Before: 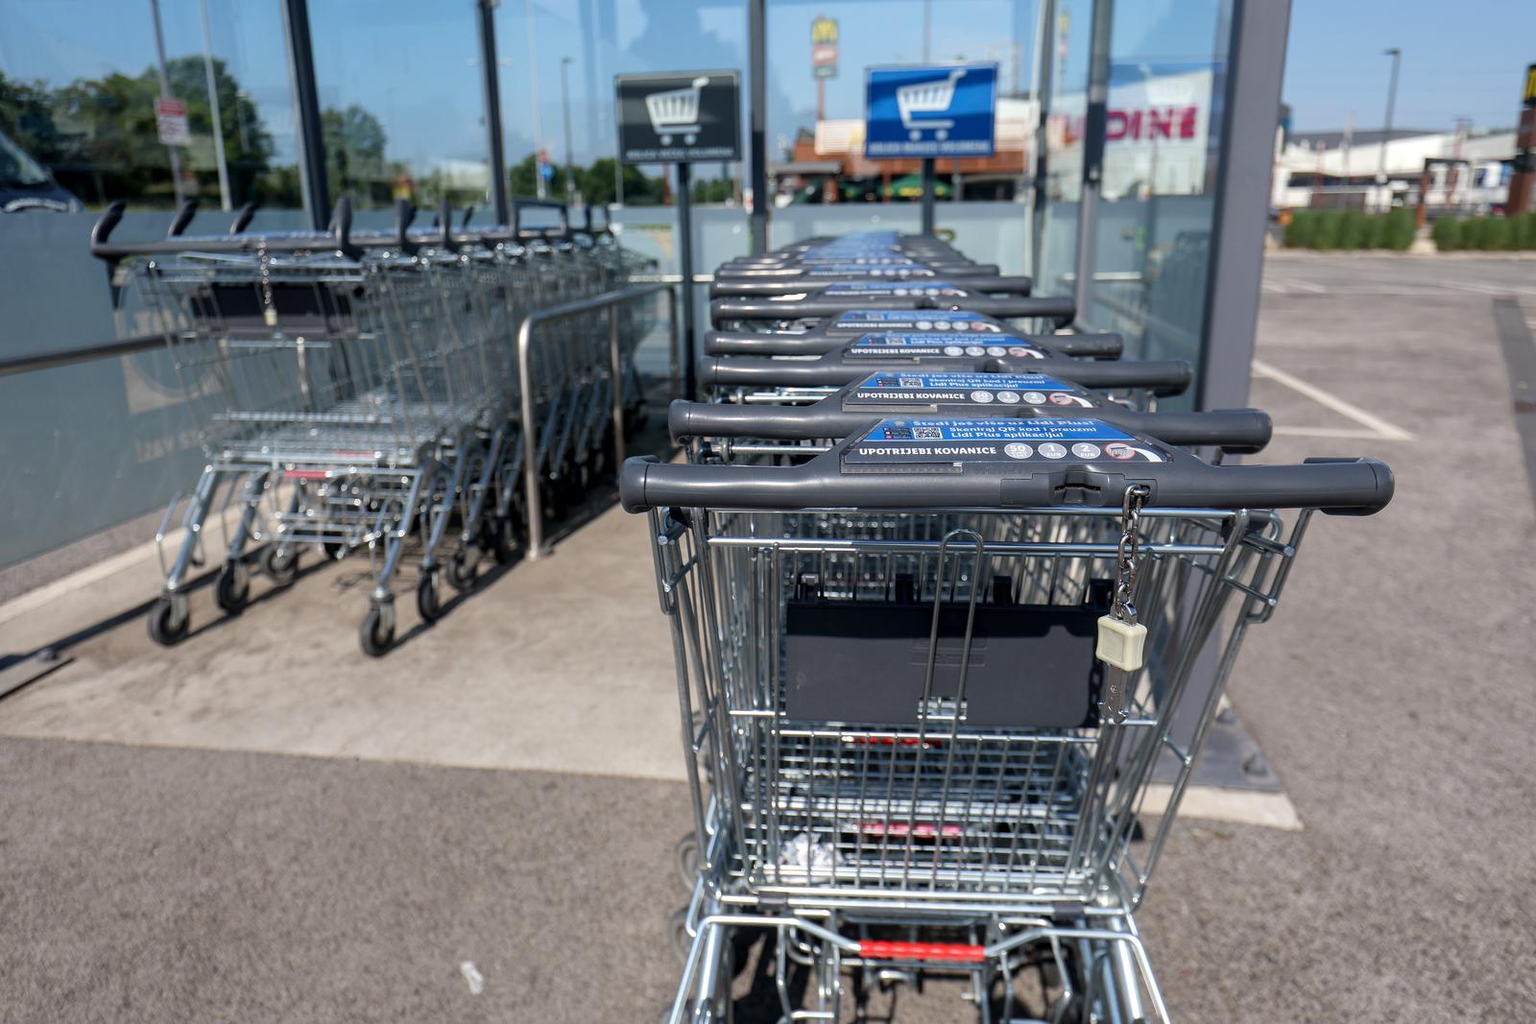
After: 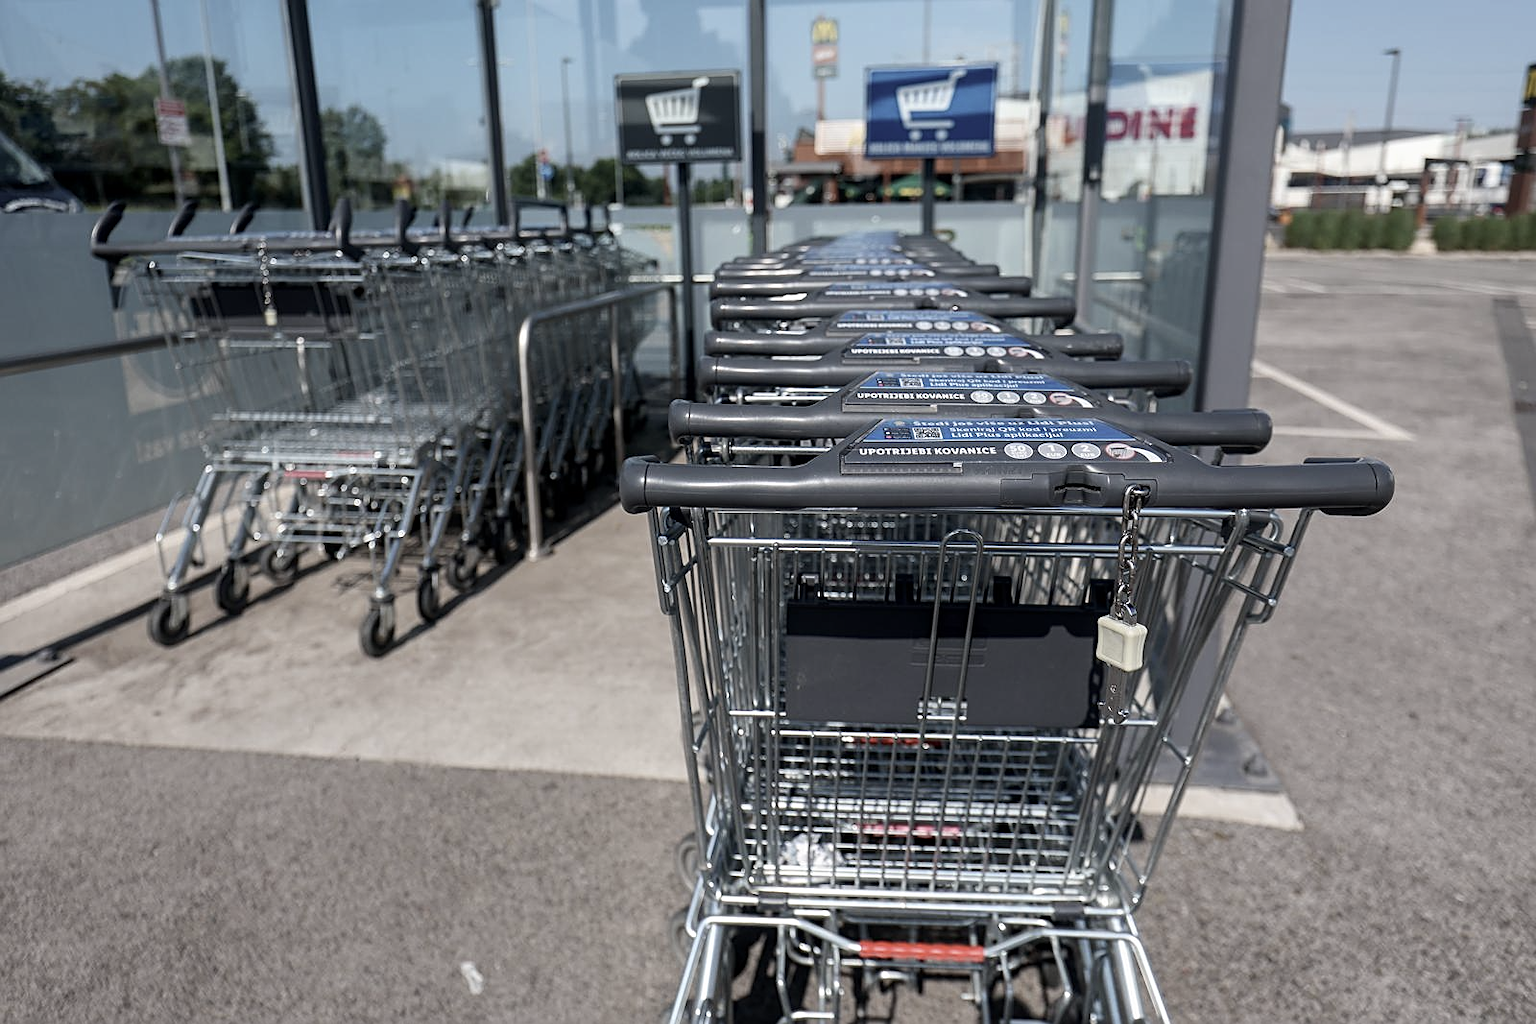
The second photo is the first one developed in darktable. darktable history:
sharpen: on, module defaults
exposure: exposure -0.056 EV, compensate highlight preservation false
contrast brightness saturation: contrast 0.098, saturation -0.363
